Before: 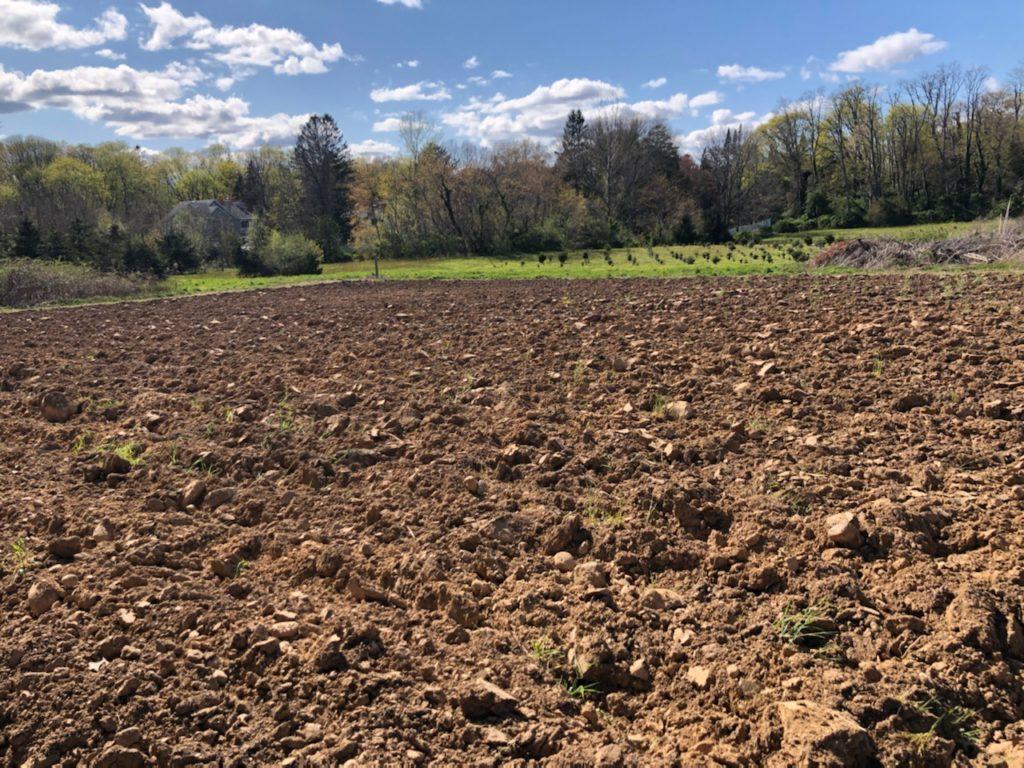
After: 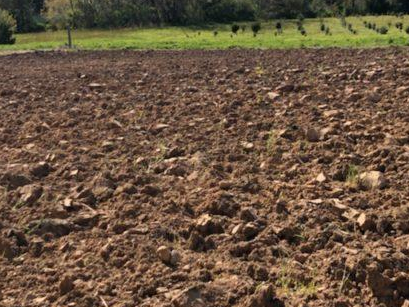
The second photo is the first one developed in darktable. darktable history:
tone equalizer: on, module defaults
crop: left 30%, top 30%, right 30%, bottom 30%
